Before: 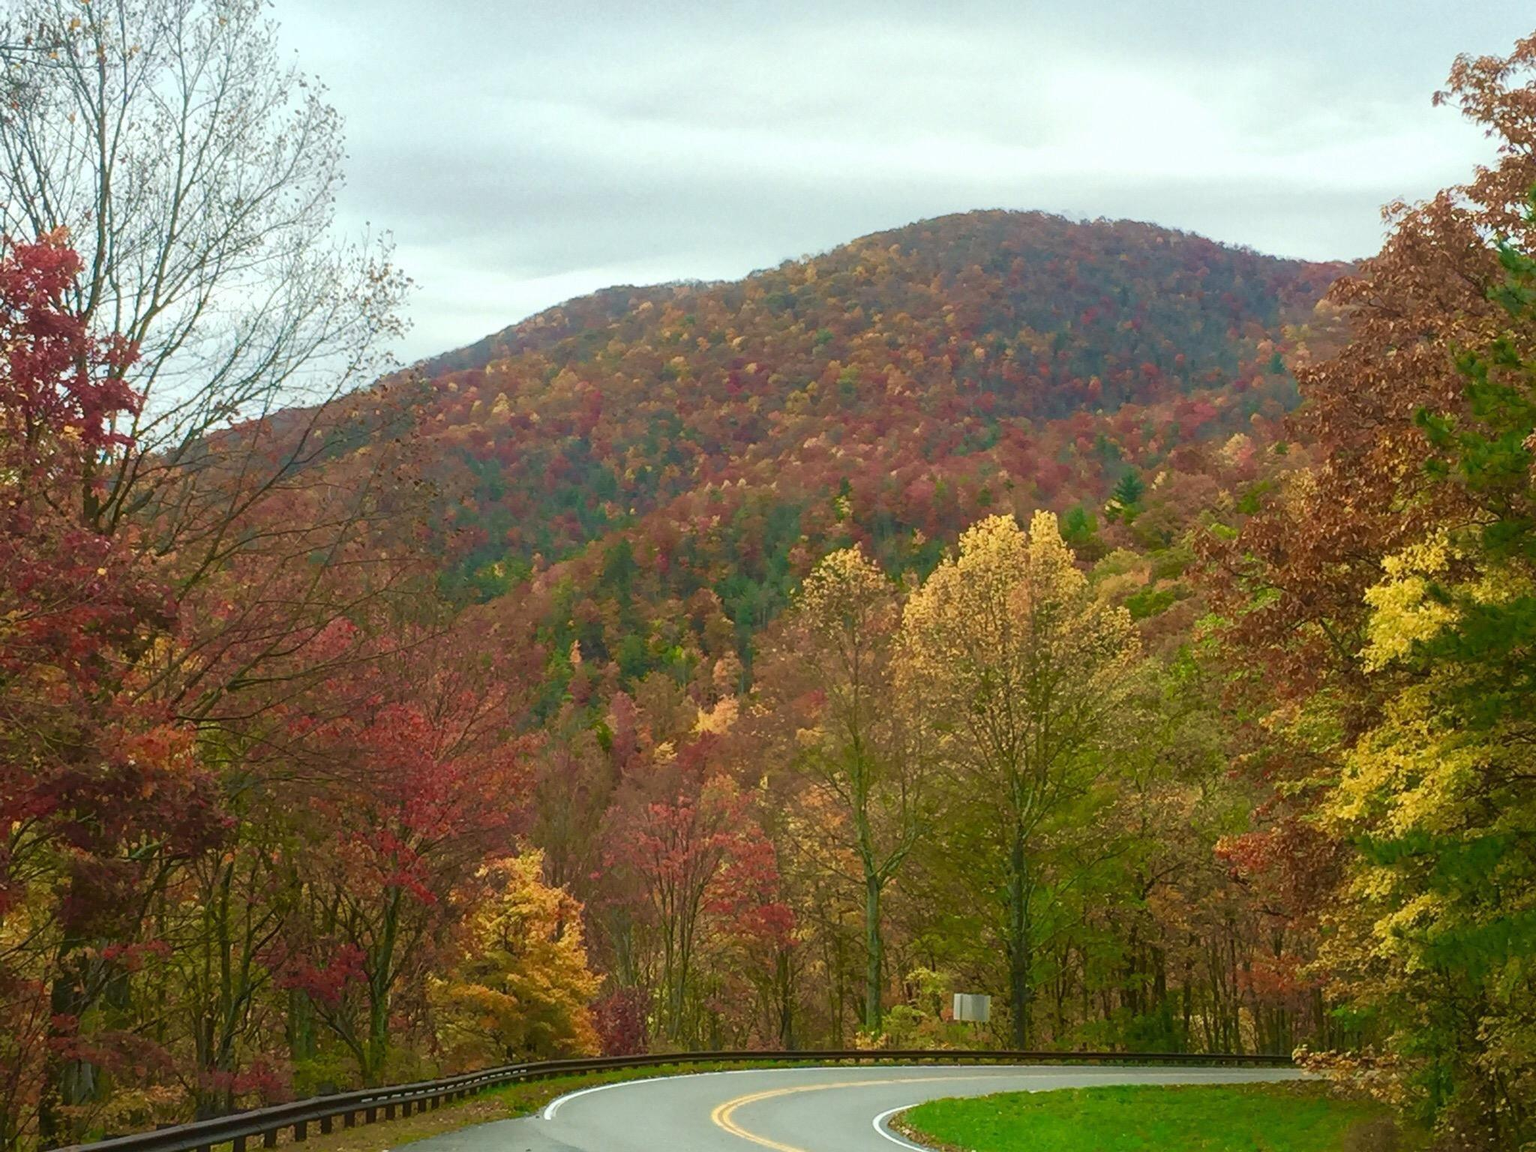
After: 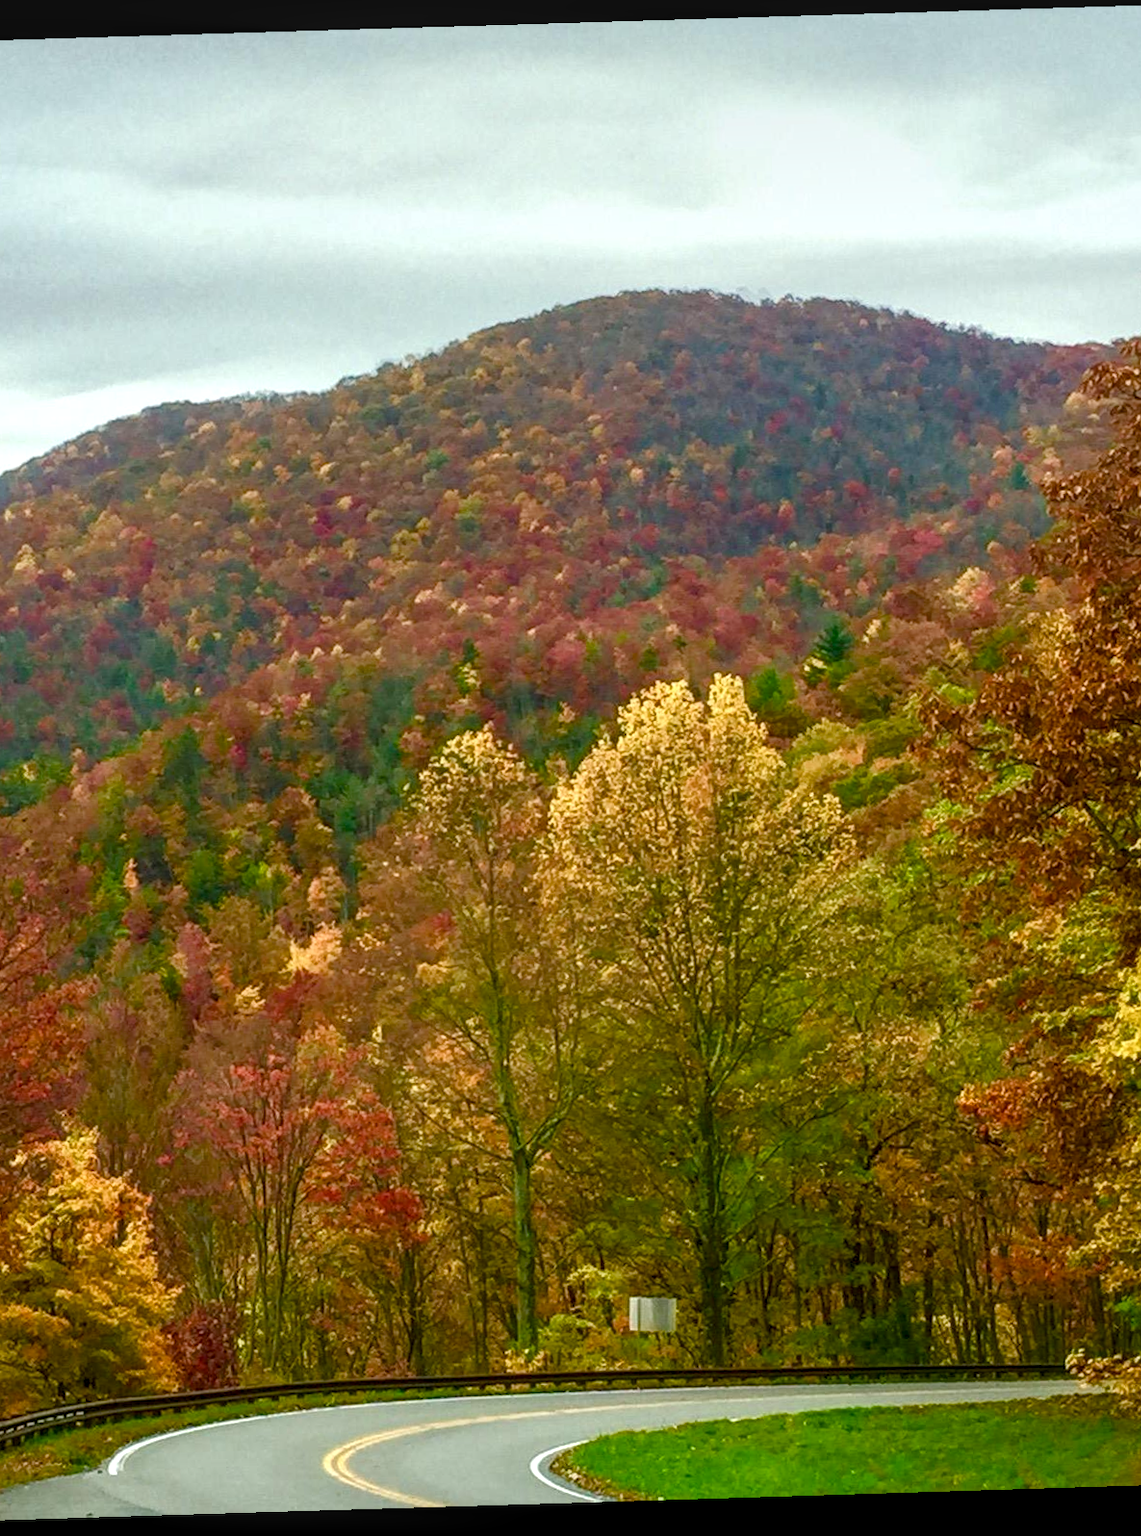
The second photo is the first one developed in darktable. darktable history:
rotate and perspective: rotation -1.75°, automatic cropping off
crop: left 31.458%, top 0%, right 11.876%
local contrast: detail 150%
color balance rgb: perceptual saturation grading › global saturation 20%, perceptual saturation grading › highlights -25%, perceptual saturation grading › shadows 50%
